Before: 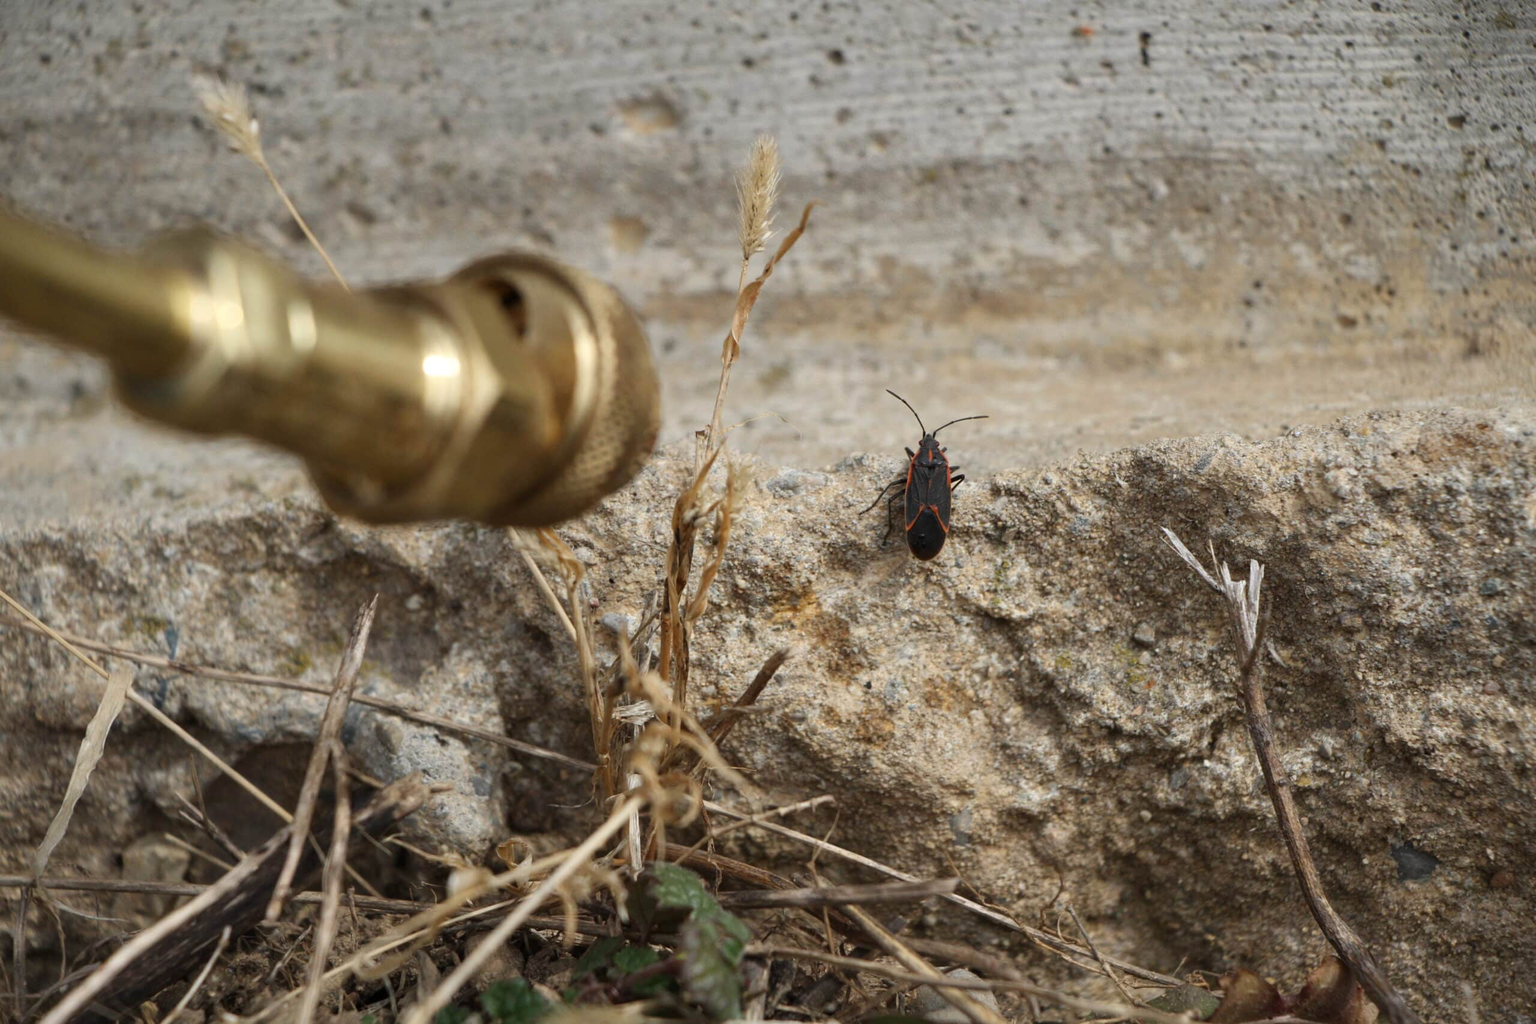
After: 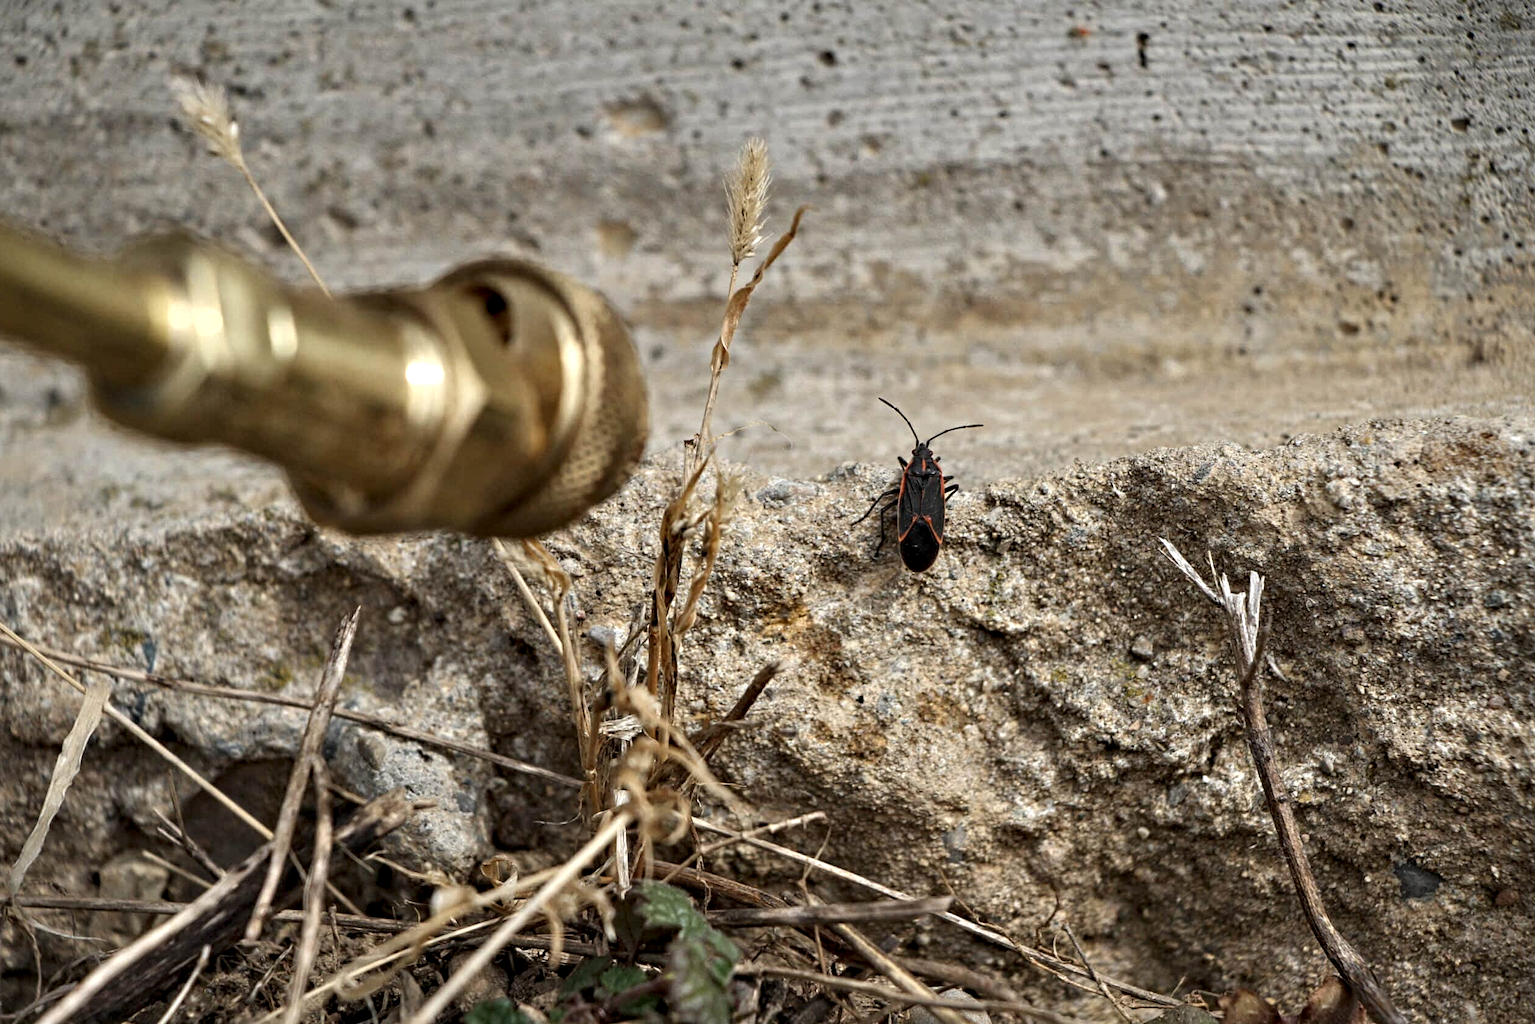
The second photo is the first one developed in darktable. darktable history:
shadows and highlights: radius 125.87, shadows 21.12, highlights -21.2, low approximation 0.01
crop: left 1.678%, right 0.283%, bottom 1.991%
contrast equalizer: y [[0.5, 0.542, 0.583, 0.625, 0.667, 0.708], [0.5 ×6], [0.5 ×6], [0 ×6], [0 ×6]]
